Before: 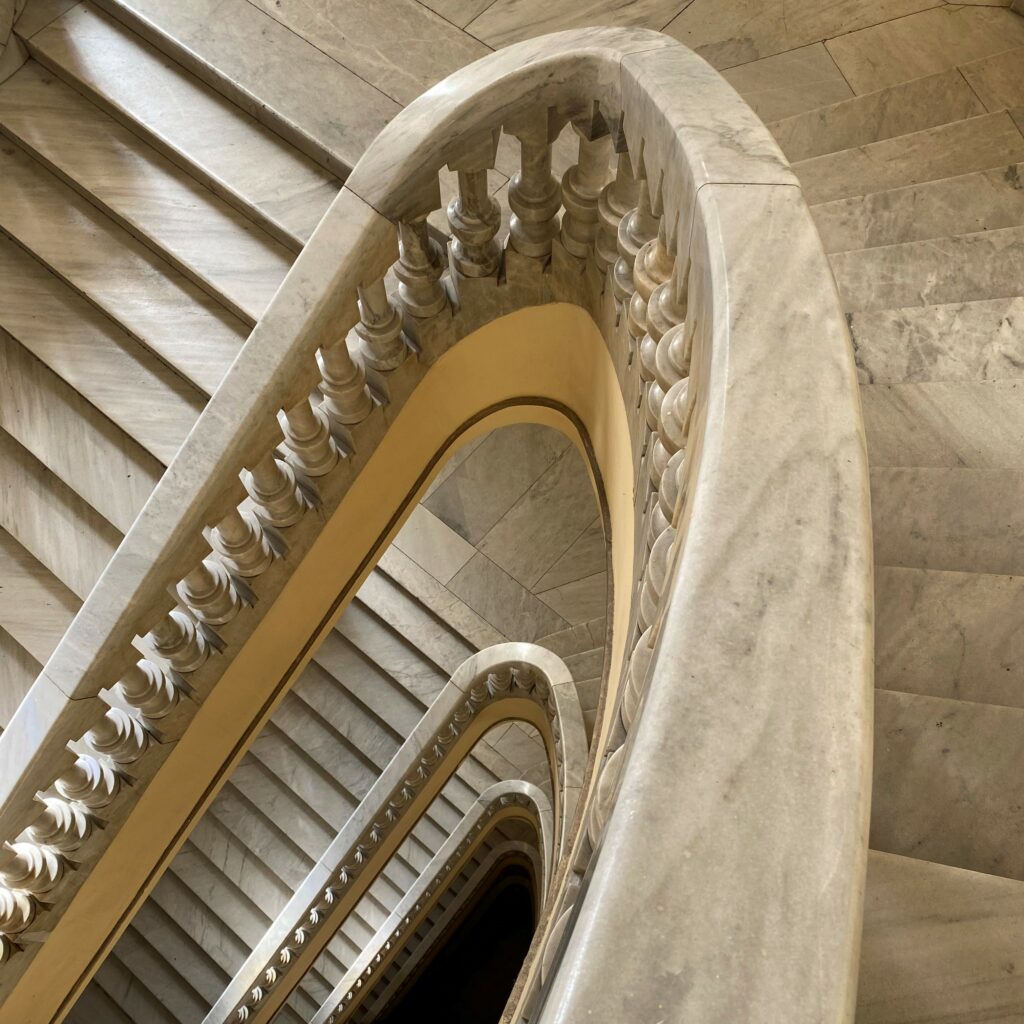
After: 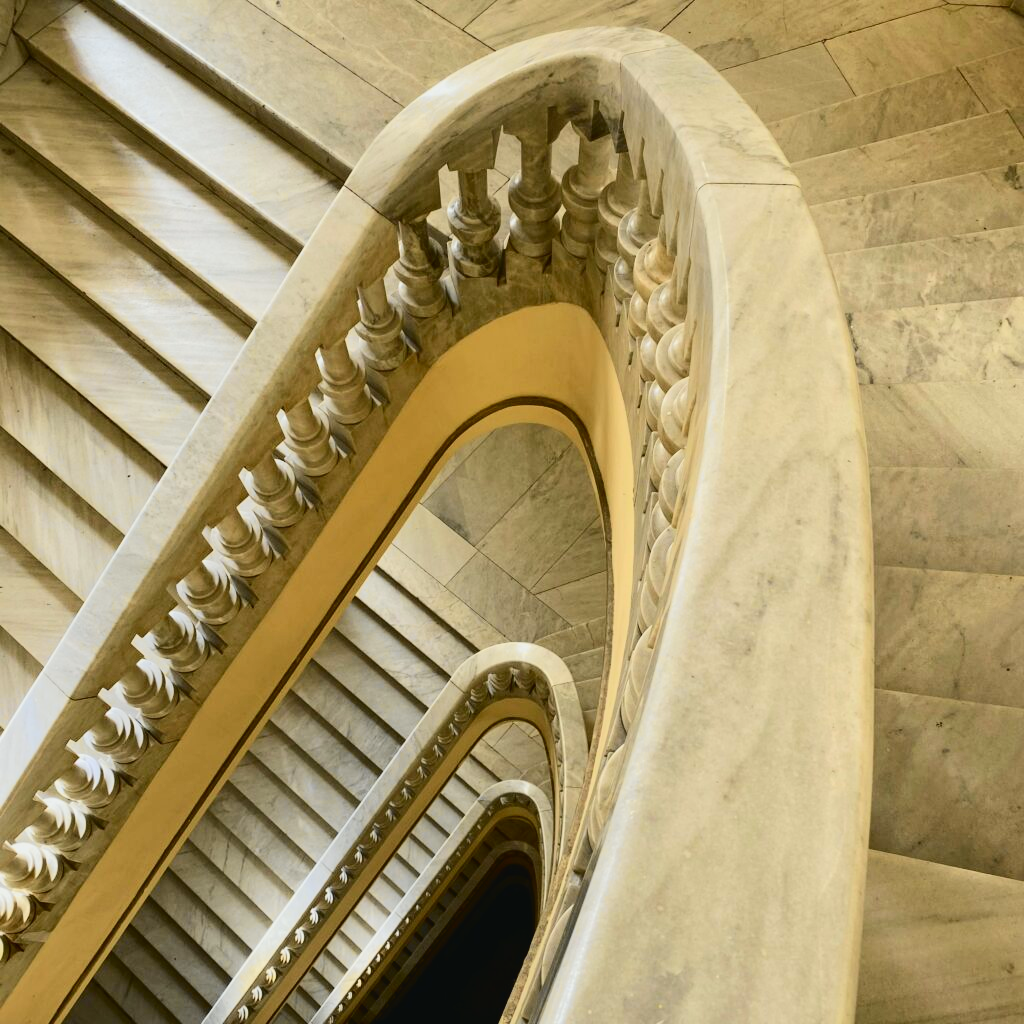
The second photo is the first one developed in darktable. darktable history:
tone curve: curves: ch0 [(0, 0.03) (0.113, 0.087) (0.207, 0.184) (0.515, 0.612) (0.712, 0.793) (1, 0.946)]; ch1 [(0, 0) (0.172, 0.123) (0.317, 0.279) (0.407, 0.401) (0.476, 0.482) (0.505, 0.499) (0.534, 0.534) (0.632, 0.645) (0.726, 0.745) (1, 1)]; ch2 [(0, 0) (0.411, 0.424) (0.505, 0.505) (0.521, 0.524) (0.541, 0.569) (0.65, 0.699) (1, 1)], color space Lab, independent channels, preserve colors none
